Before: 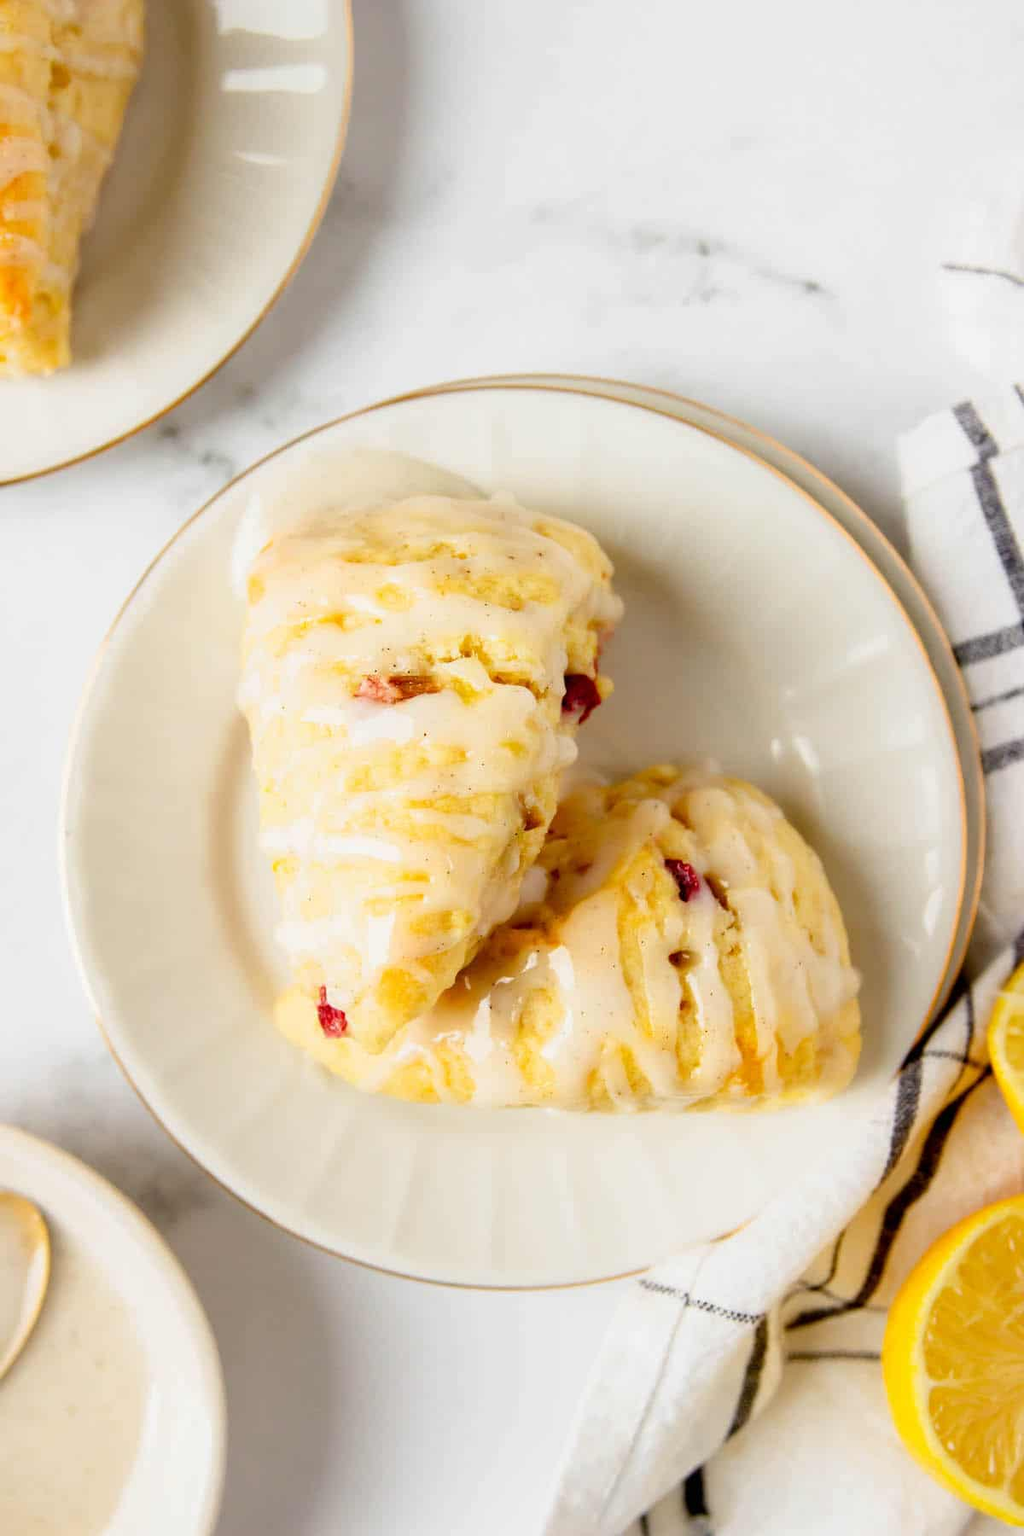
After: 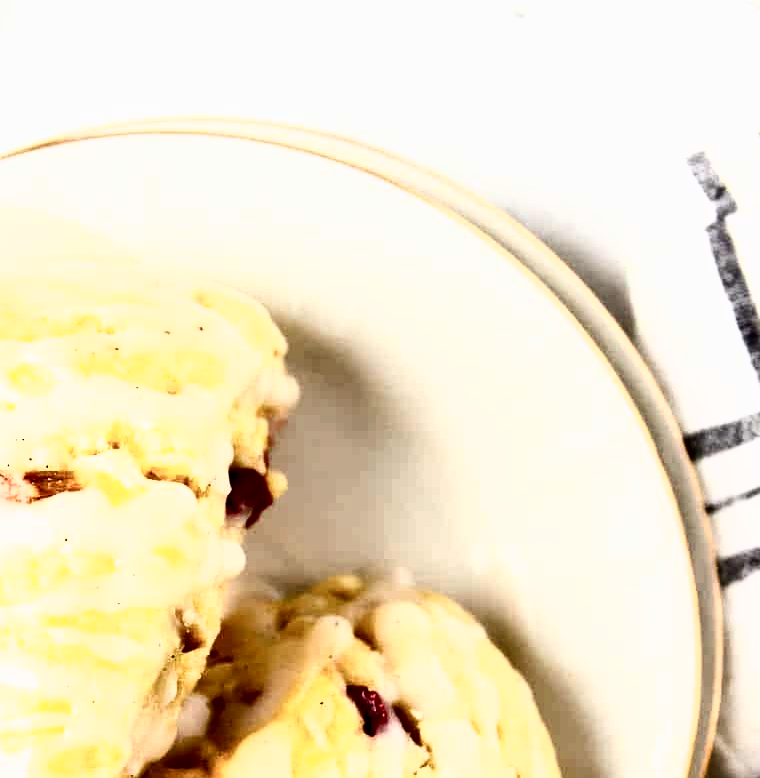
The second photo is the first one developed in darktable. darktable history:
filmic rgb: middle gray luminance 9.17%, black relative exposure -10.62 EV, white relative exposure 3.43 EV, target black luminance 0%, hardness 5.99, latitude 59.52%, contrast 1.086, highlights saturation mix 5.06%, shadows ↔ highlights balance 29.26%
exposure: exposure -0.21 EV, compensate exposure bias true, compensate highlight preservation false
crop: left 36.067%, top 17.844%, right 0.566%, bottom 38.93%
tone curve: curves: ch0 [(0, 0) (0.003, 0) (0.011, 0) (0.025, 0) (0.044, 0.001) (0.069, 0.003) (0.1, 0.003) (0.136, 0.006) (0.177, 0.014) (0.224, 0.056) (0.277, 0.128) (0.335, 0.218) (0.399, 0.346) (0.468, 0.512) (0.543, 0.713) (0.623, 0.898) (0.709, 0.987) (0.801, 0.99) (0.898, 0.99) (1, 1)], color space Lab, independent channels, preserve colors none
